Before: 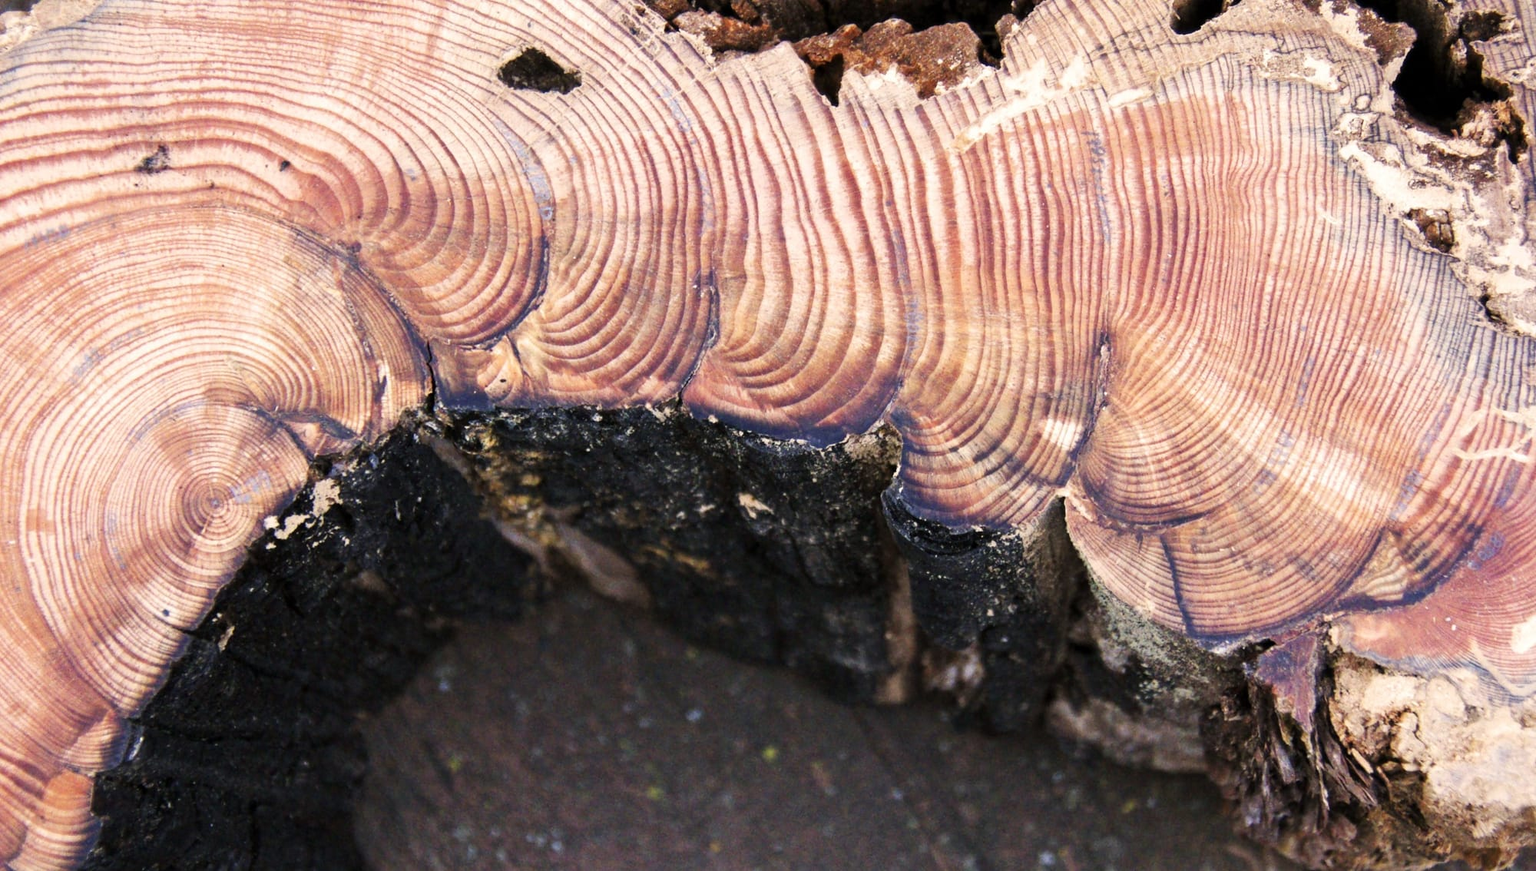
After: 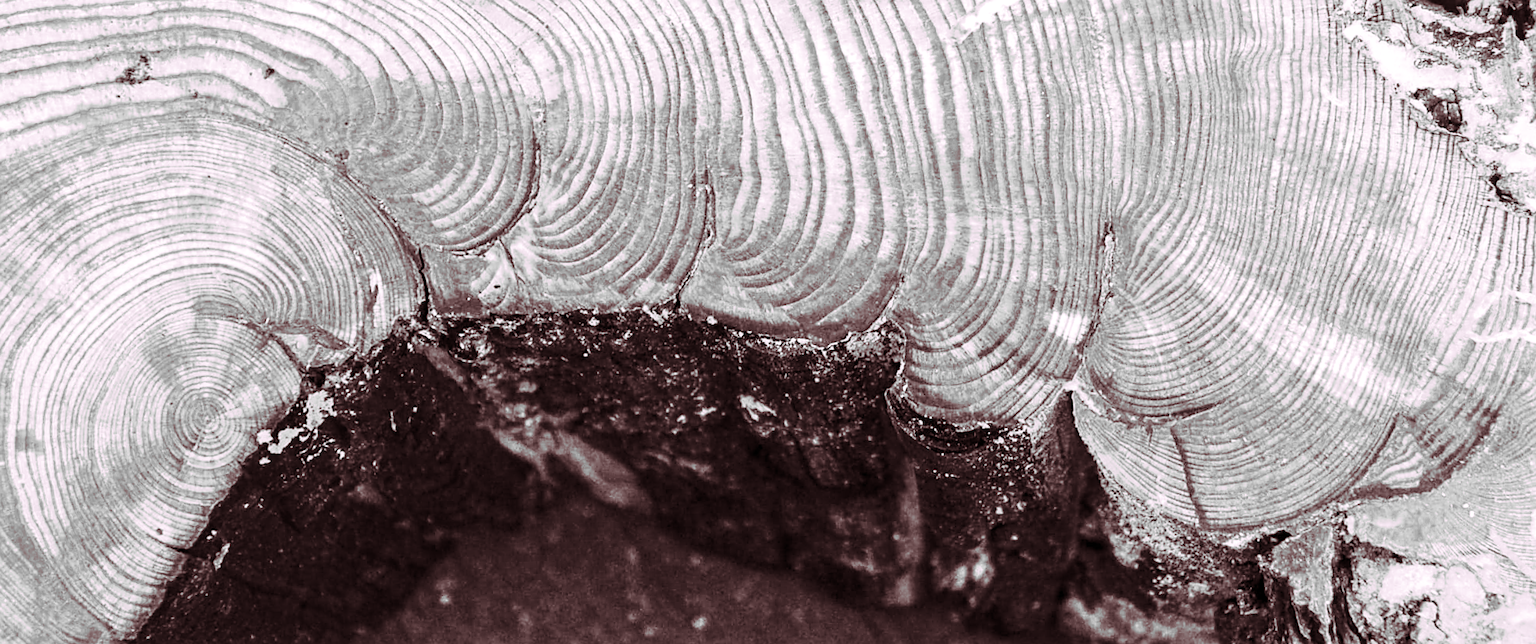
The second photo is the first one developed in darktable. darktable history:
rotate and perspective: rotation -1.42°, crop left 0.016, crop right 0.984, crop top 0.035, crop bottom 0.965
crop: top 11.038%, bottom 13.962%
sharpen: on, module defaults
local contrast: on, module defaults
color zones: curves: ch0 [(0.002, 0.589) (0.107, 0.484) (0.146, 0.249) (0.217, 0.352) (0.309, 0.525) (0.39, 0.404) (0.455, 0.169) (0.597, 0.055) (0.724, 0.212) (0.775, 0.691) (0.869, 0.571) (1, 0.587)]; ch1 [(0, 0) (0.143, 0) (0.286, 0) (0.429, 0) (0.571, 0) (0.714, 0) (0.857, 0)]
base curve: curves: ch0 [(0, 0) (0.028, 0.03) (0.121, 0.232) (0.46, 0.748) (0.859, 0.968) (1, 1)], preserve colors none
split-toning: highlights › hue 298.8°, highlights › saturation 0.73, compress 41.76%
